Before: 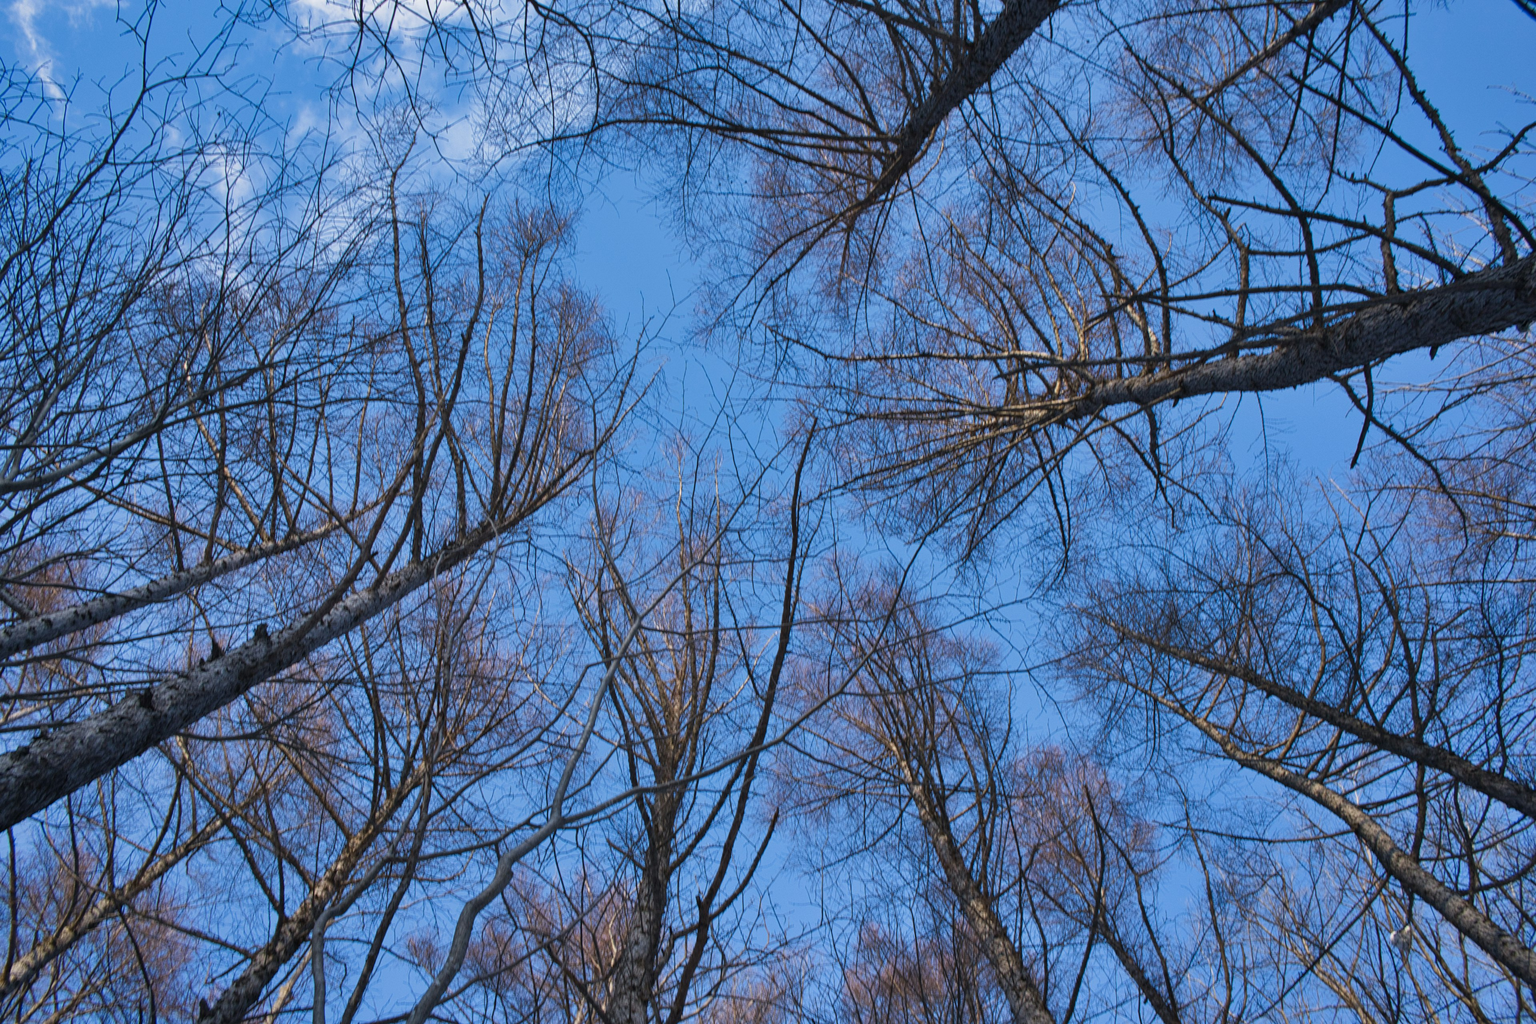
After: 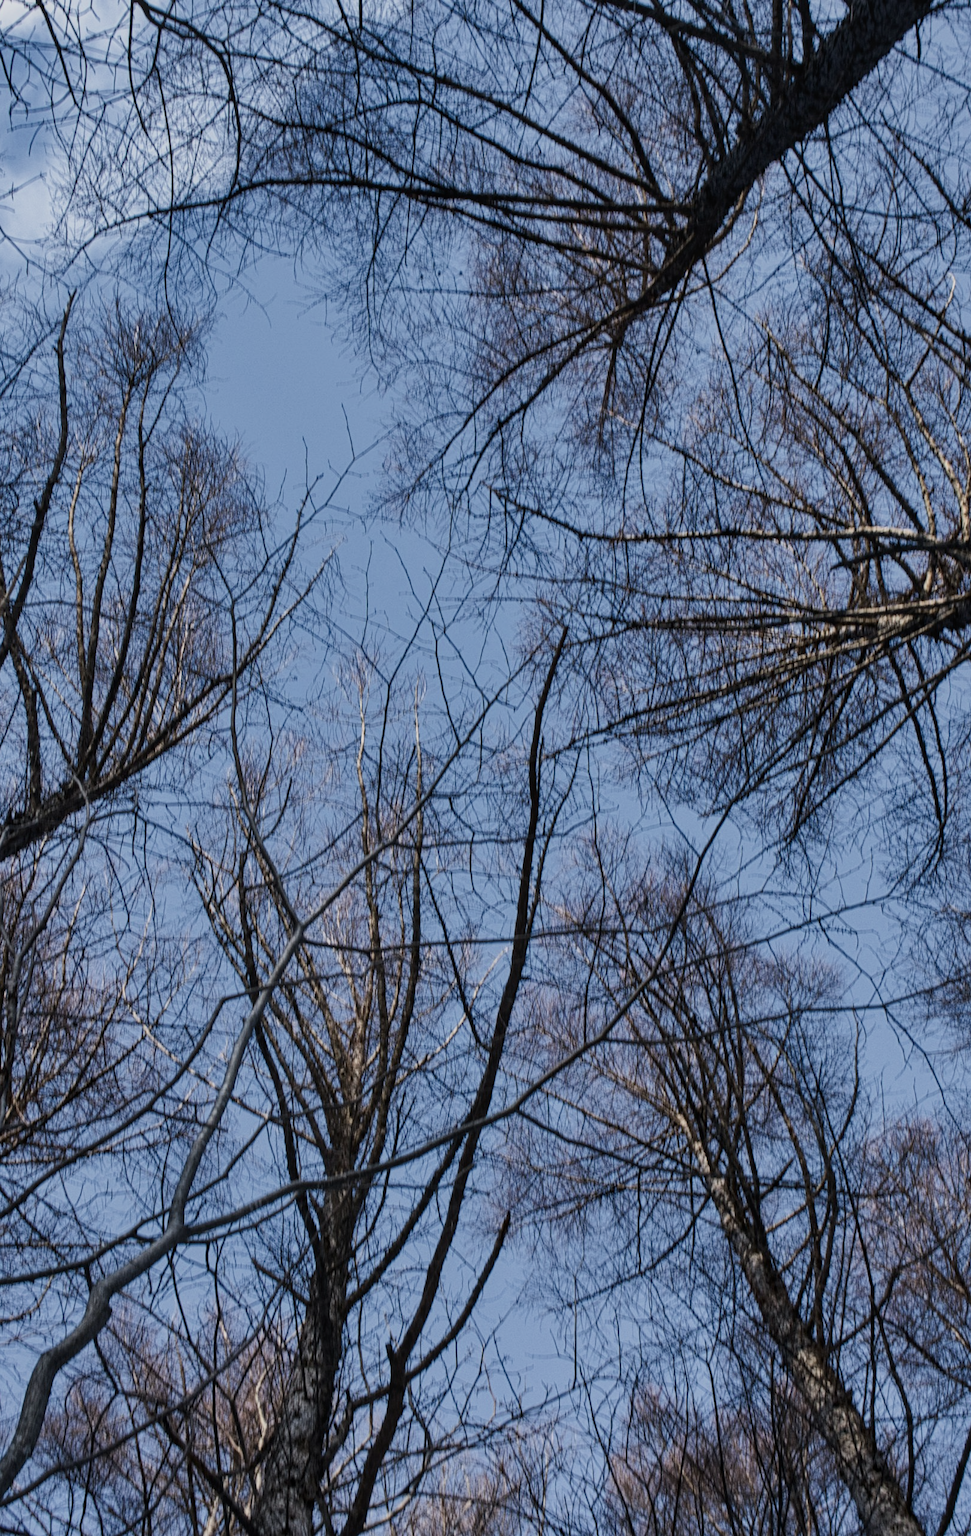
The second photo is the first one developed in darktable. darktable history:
contrast brightness saturation: contrast 0.25, saturation -0.31
local contrast: detail 110%
crop: left 28.583%, right 29.231%
filmic rgb: black relative exposure -7.65 EV, white relative exposure 4.56 EV, hardness 3.61
